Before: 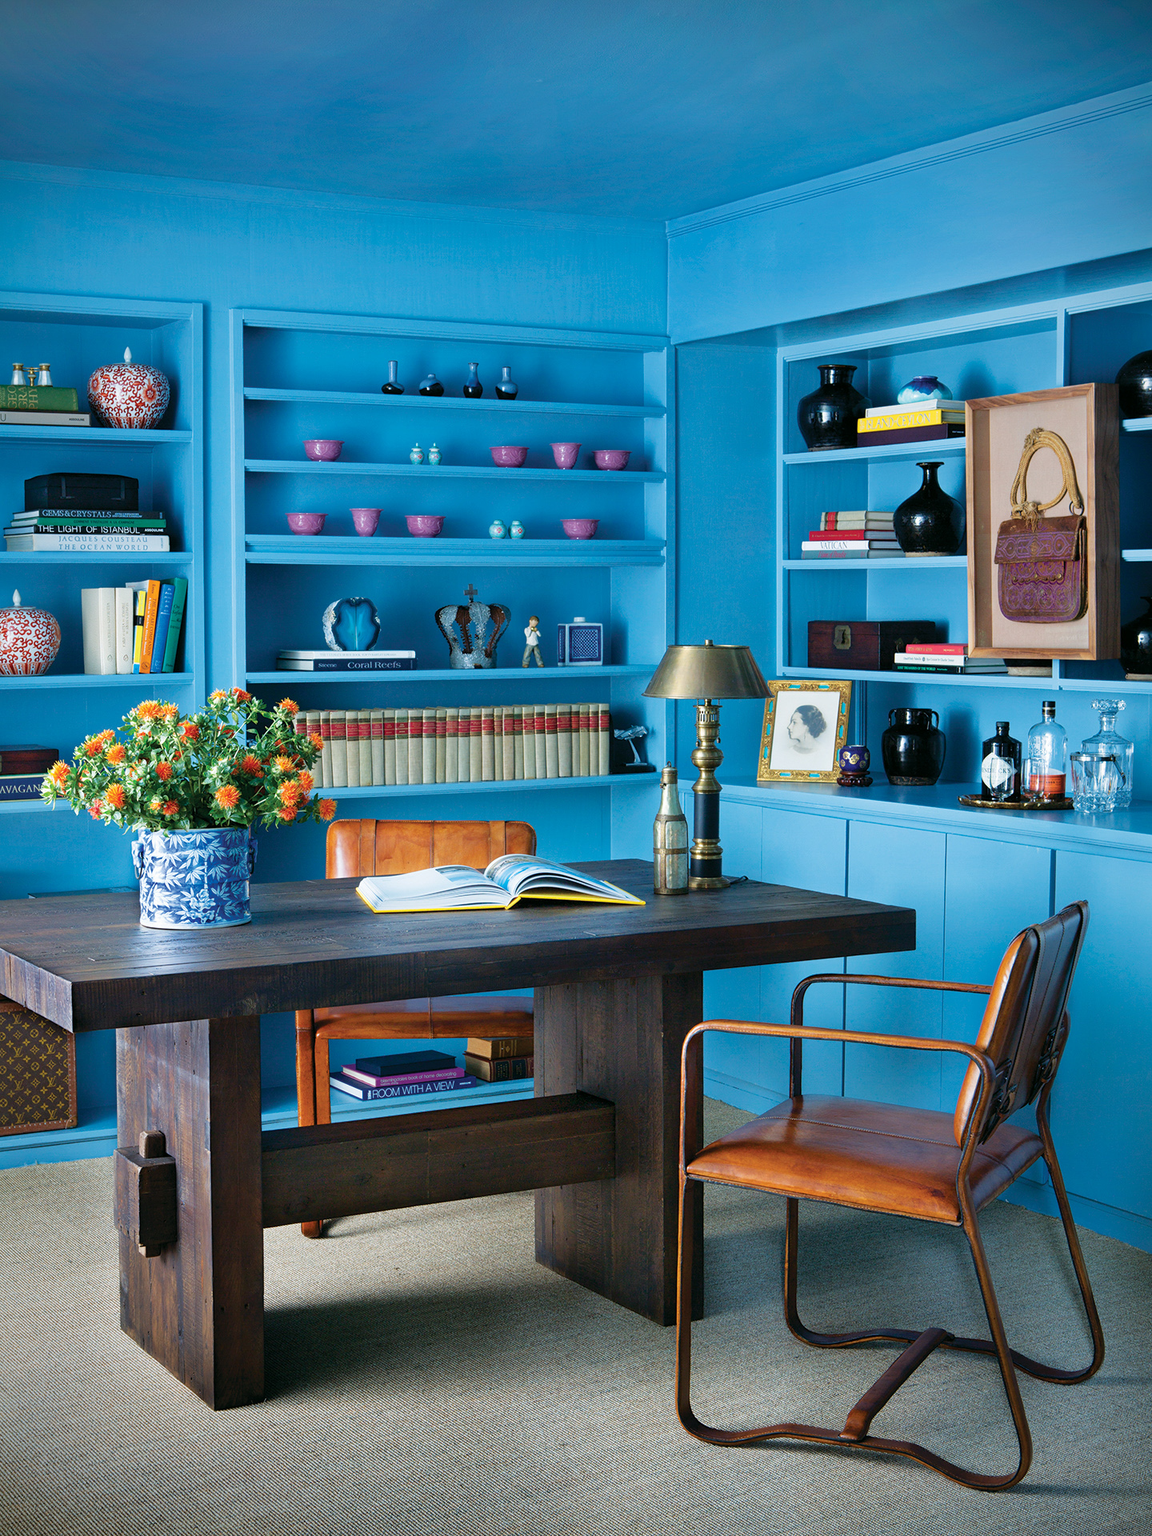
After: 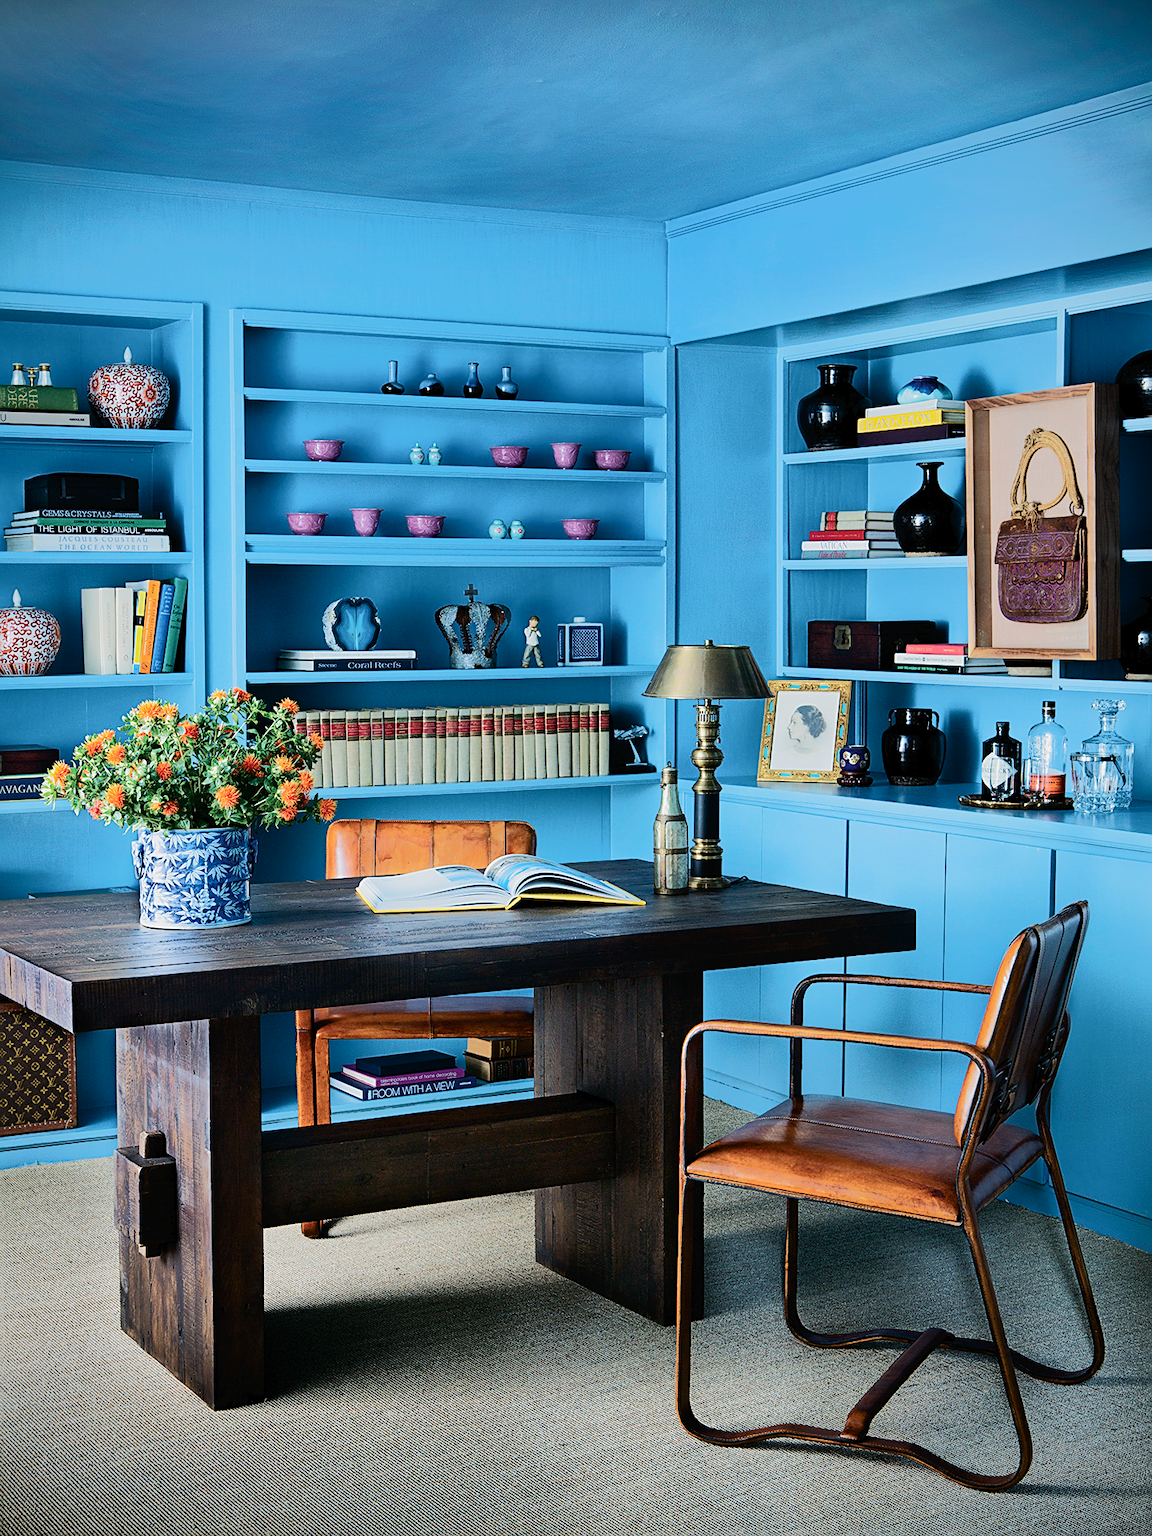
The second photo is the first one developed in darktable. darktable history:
exposure: black level correction 0.002, exposure -0.097 EV, compensate highlight preservation false
tone curve: curves: ch0 [(0, 0) (0.003, 0.015) (0.011, 0.019) (0.025, 0.025) (0.044, 0.039) (0.069, 0.053) (0.1, 0.076) (0.136, 0.107) (0.177, 0.143) (0.224, 0.19) (0.277, 0.253) (0.335, 0.32) (0.399, 0.412) (0.468, 0.524) (0.543, 0.668) (0.623, 0.717) (0.709, 0.769) (0.801, 0.82) (0.898, 0.865) (1, 1)], color space Lab, independent channels, preserve colors none
sharpen: on, module defaults
filmic rgb: black relative exposure -12.04 EV, white relative exposure 2.8 EV, threshold 5.95 EV, target black luminance 0%, hardness 8.13, latitude 70.8%, contrast 1.137, highlights saturation mix 11.28%, shadows ↔ highlights balance -0.386%, enable highlight reconstruction true
